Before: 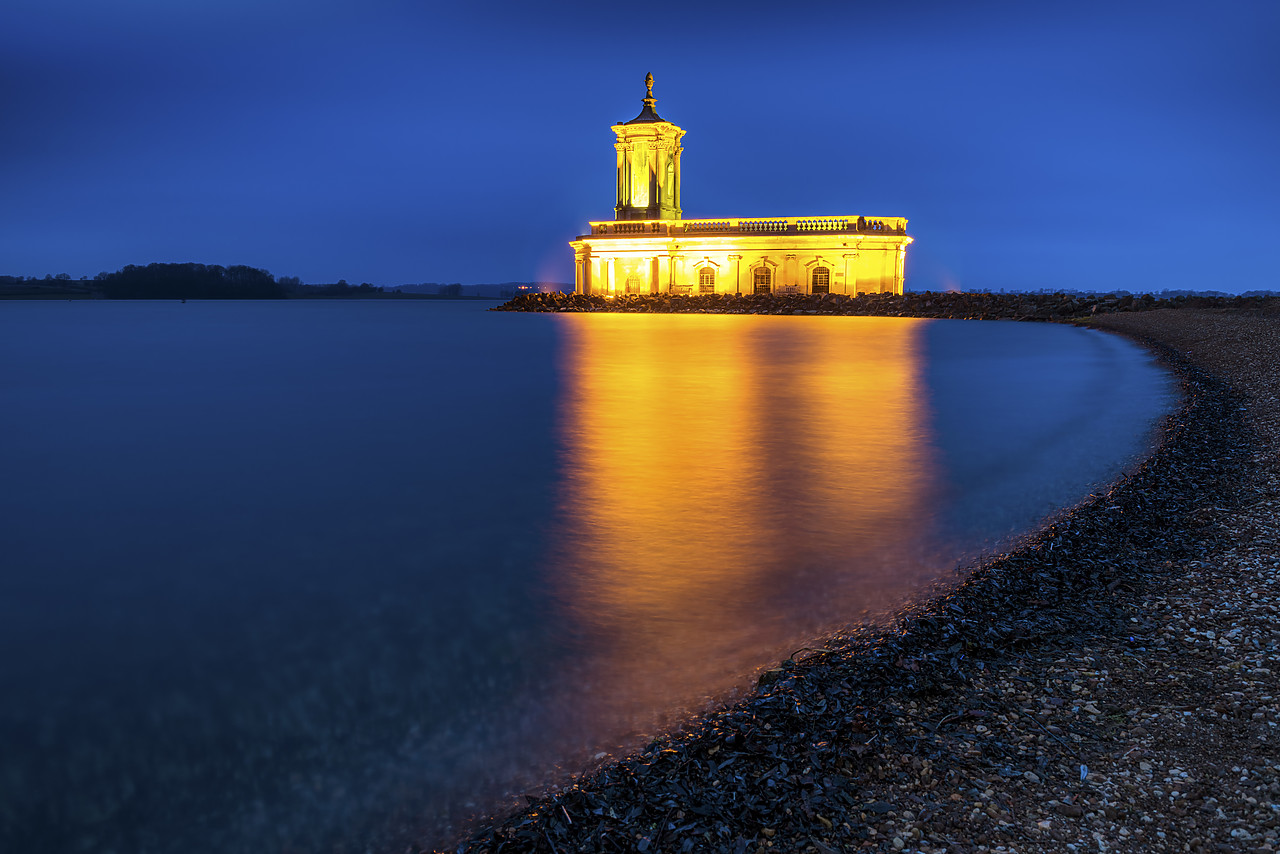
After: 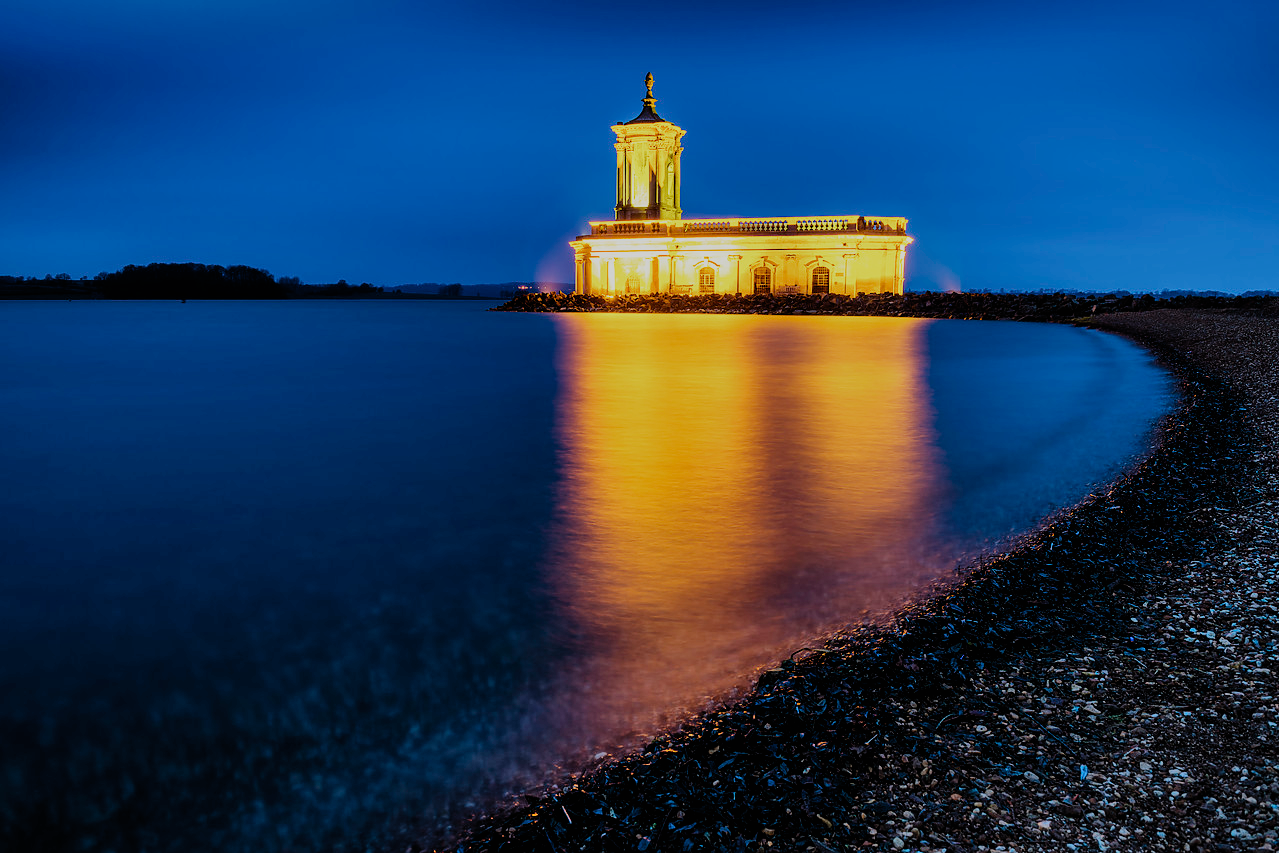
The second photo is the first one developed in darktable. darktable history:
shadows and highlights: shadows 36.5, highlights -28.16, soften with gaussian
filmic rgb: black relative exposure -7.15 EV, white relative exposure 5.39 EV, hardness 3.02, add noise in highlights 0.001, preserve chrominance no, color science v3 (2019), use custom middle-gray values true, contrast in highlights soft
